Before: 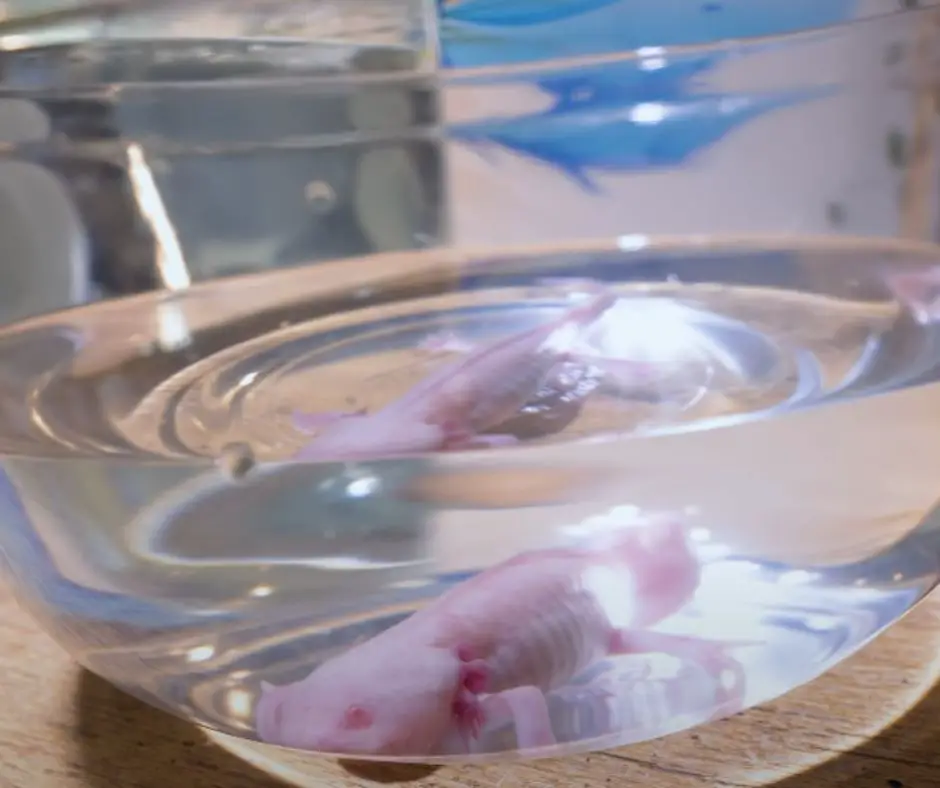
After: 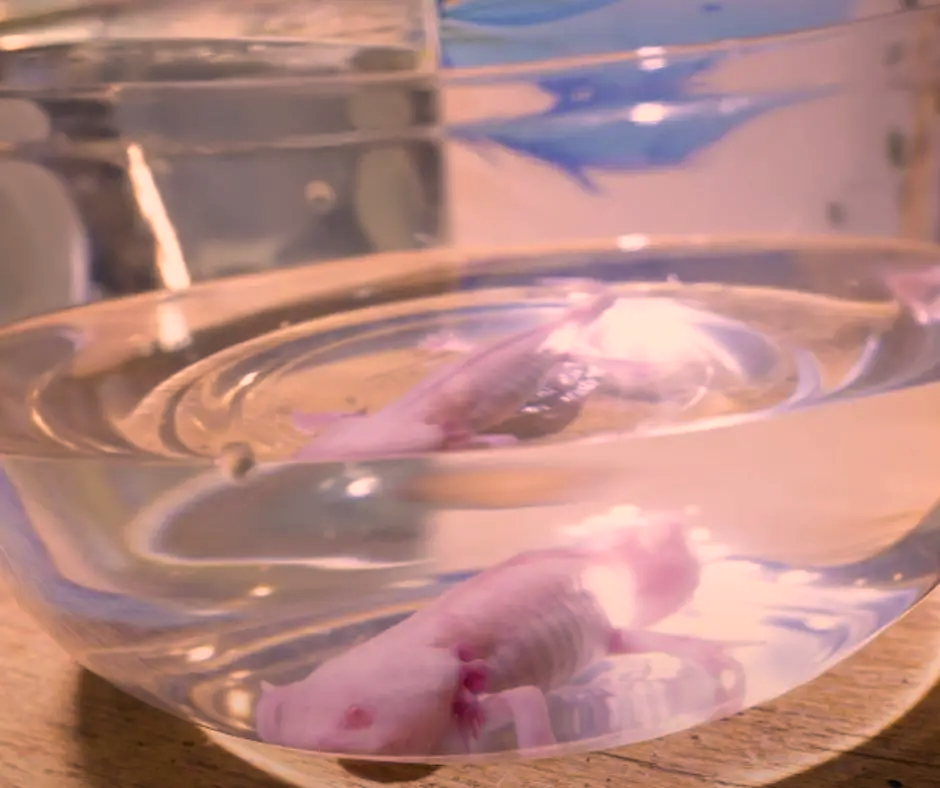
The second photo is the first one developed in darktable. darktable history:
color correction: highlights a* 21.88, highlights b* 22.25
